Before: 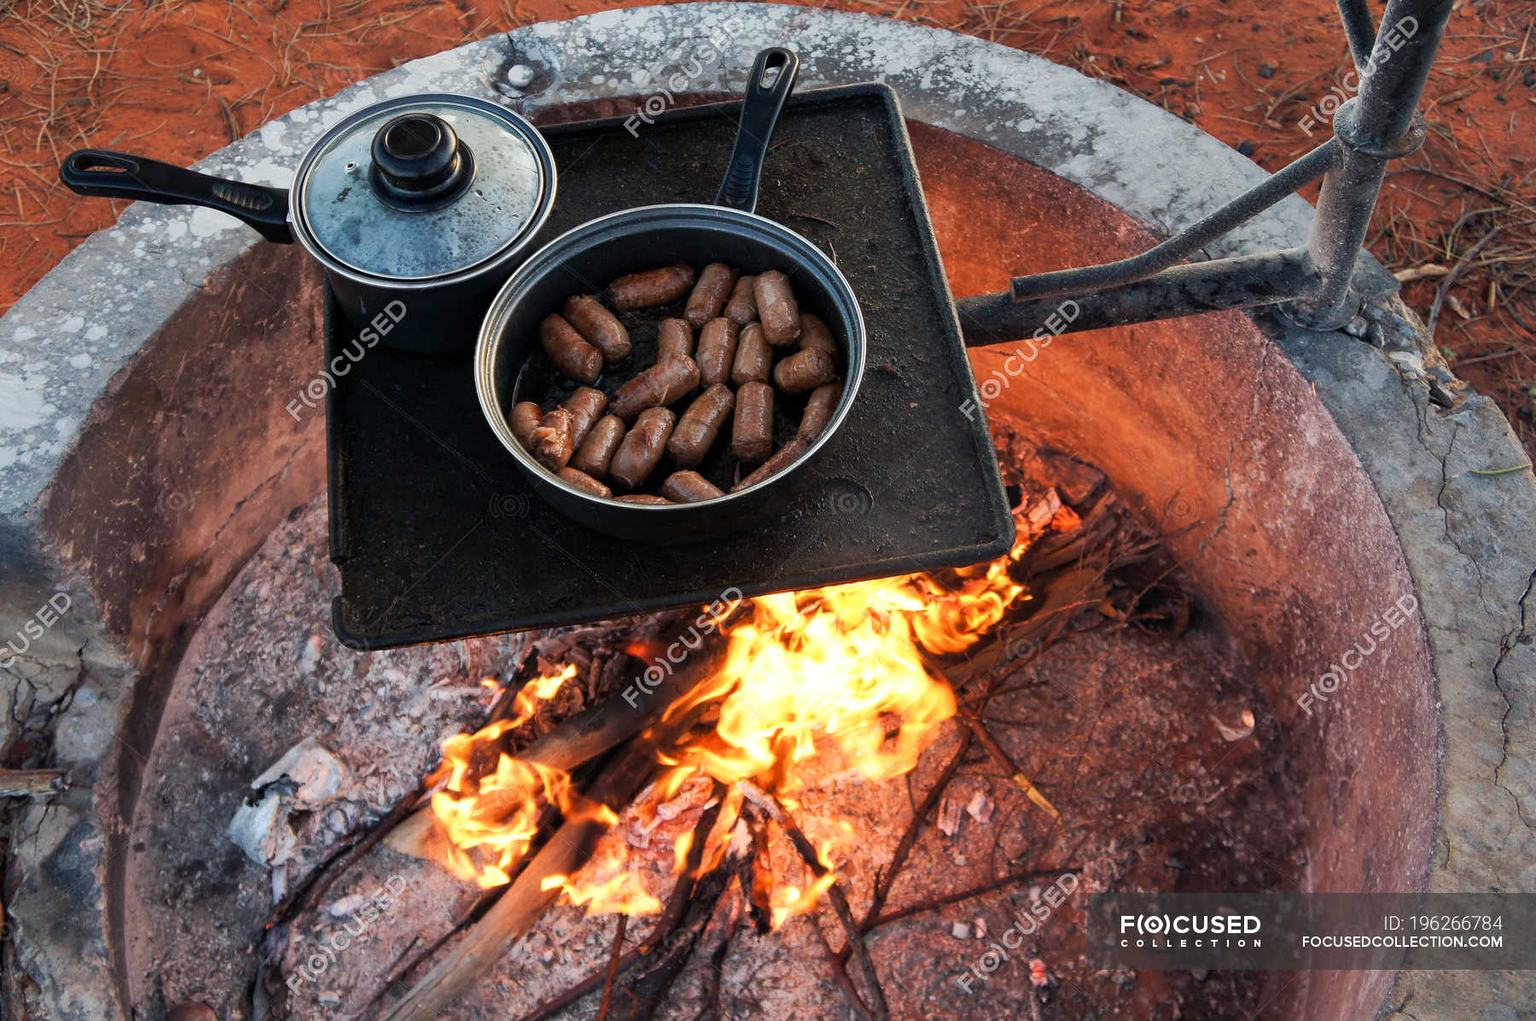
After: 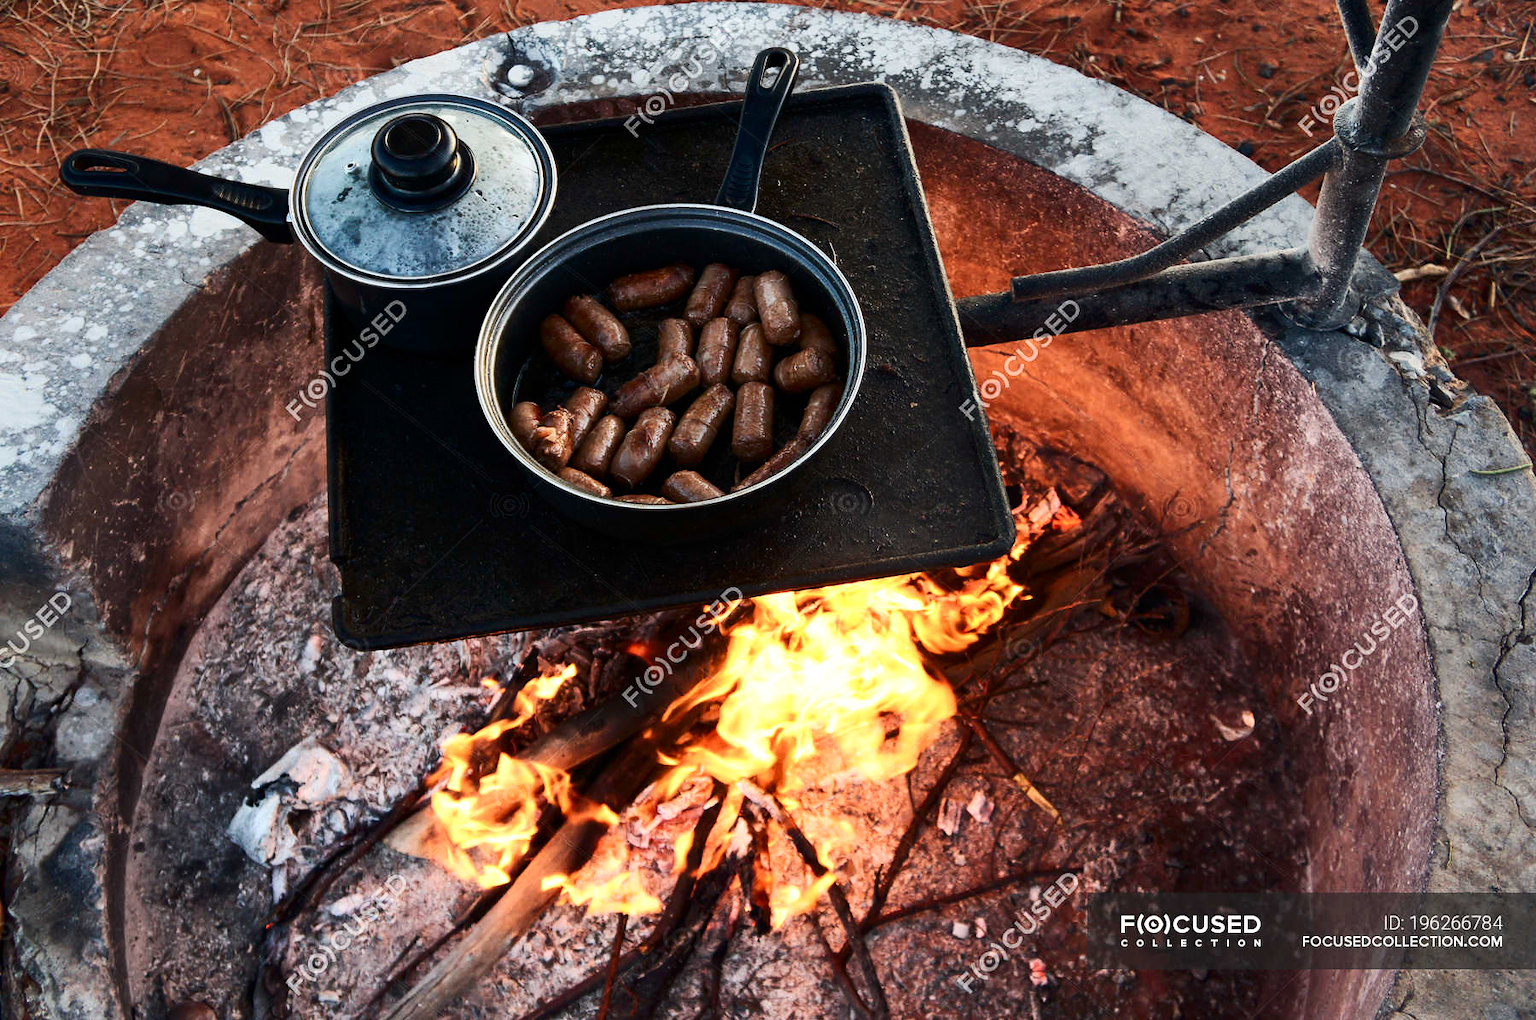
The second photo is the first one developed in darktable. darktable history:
contrast brightness saturation: contrast 0.3
